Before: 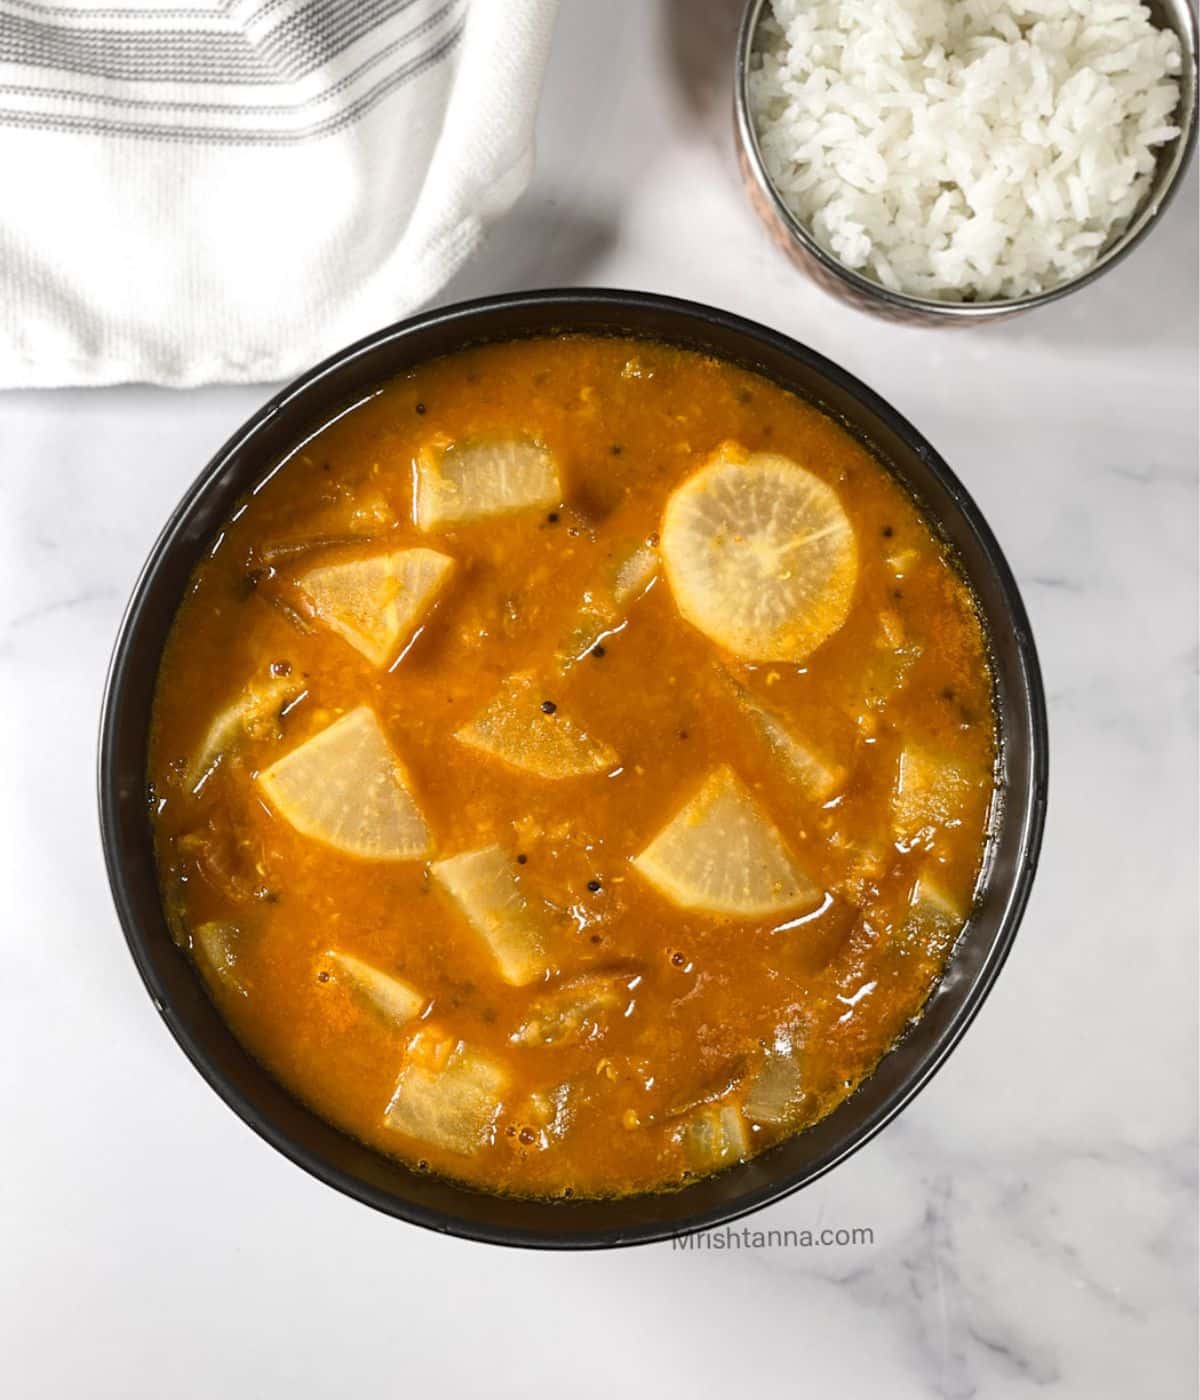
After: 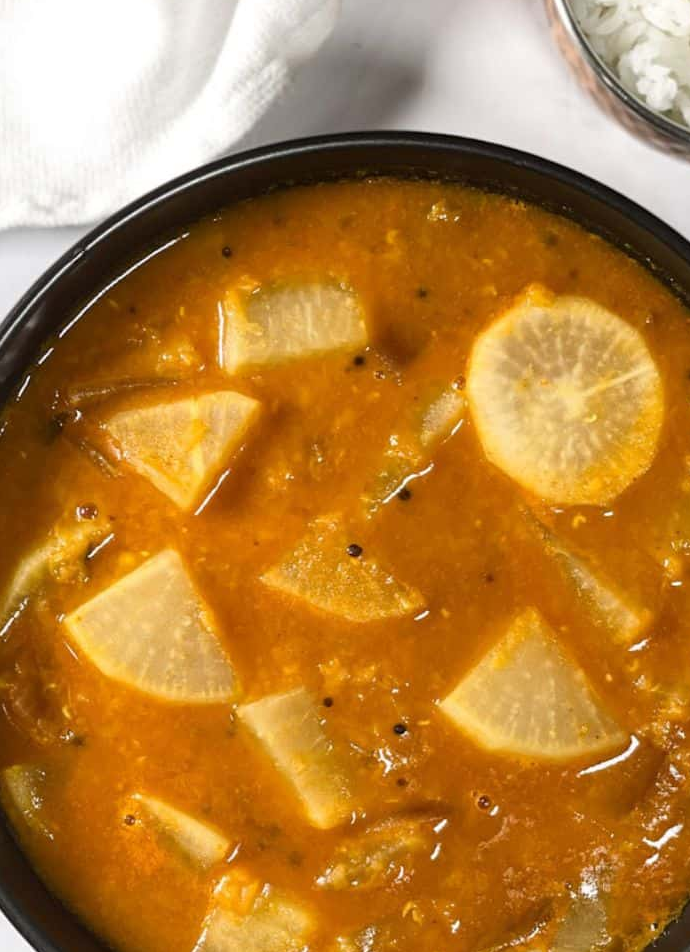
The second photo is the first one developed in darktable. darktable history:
crop: left 16.195%, top 11.28%, right 26.226%, bottom 20.686%
